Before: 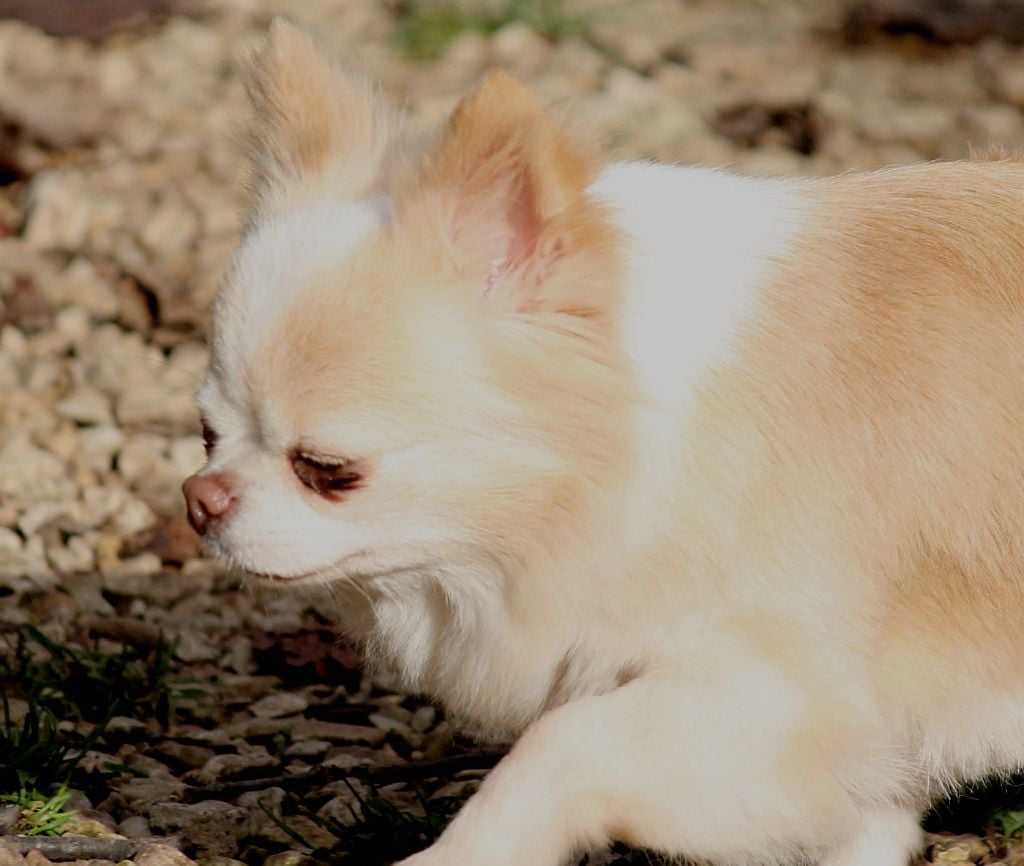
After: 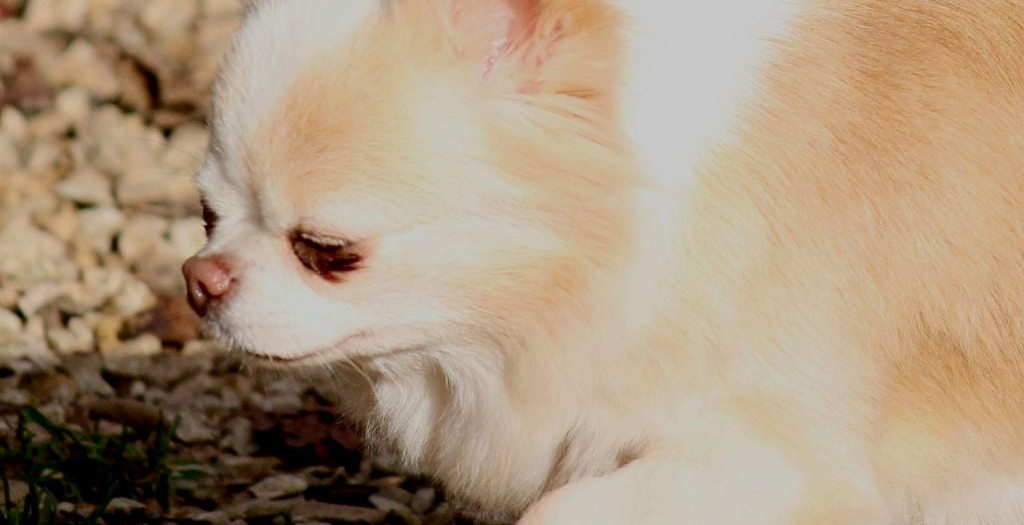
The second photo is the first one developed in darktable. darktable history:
crop and rotate: top 25.357%, bottom 13.942%
tone curve: curves: ch0 [(0, 0) (0.183, 0.152) (0.571, 0.594) (1, 1)]; ch1 [(0, 0) (0.394, 0.307) (0.5, 0.5) (0.586, 0.597) (0.625, 0.647) (1, 1)]; ch2 [(0, 0) (0.5, 0.5) (0.604, 0.616) (1, 1)], color space Lab, independent channels, preserve colors none
